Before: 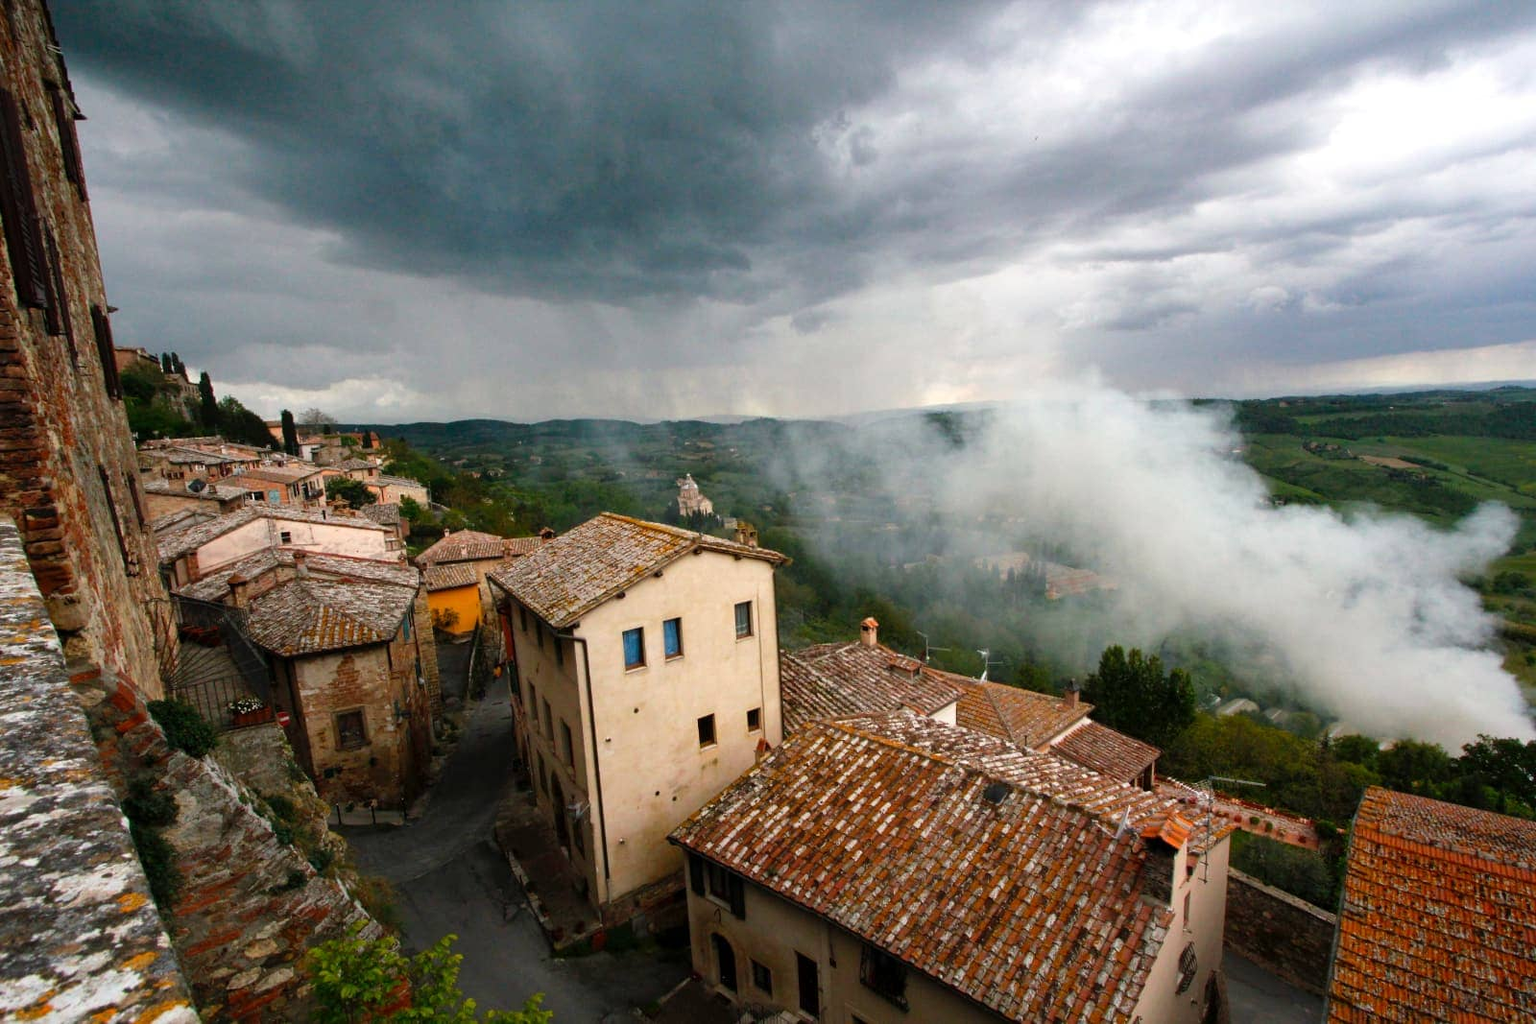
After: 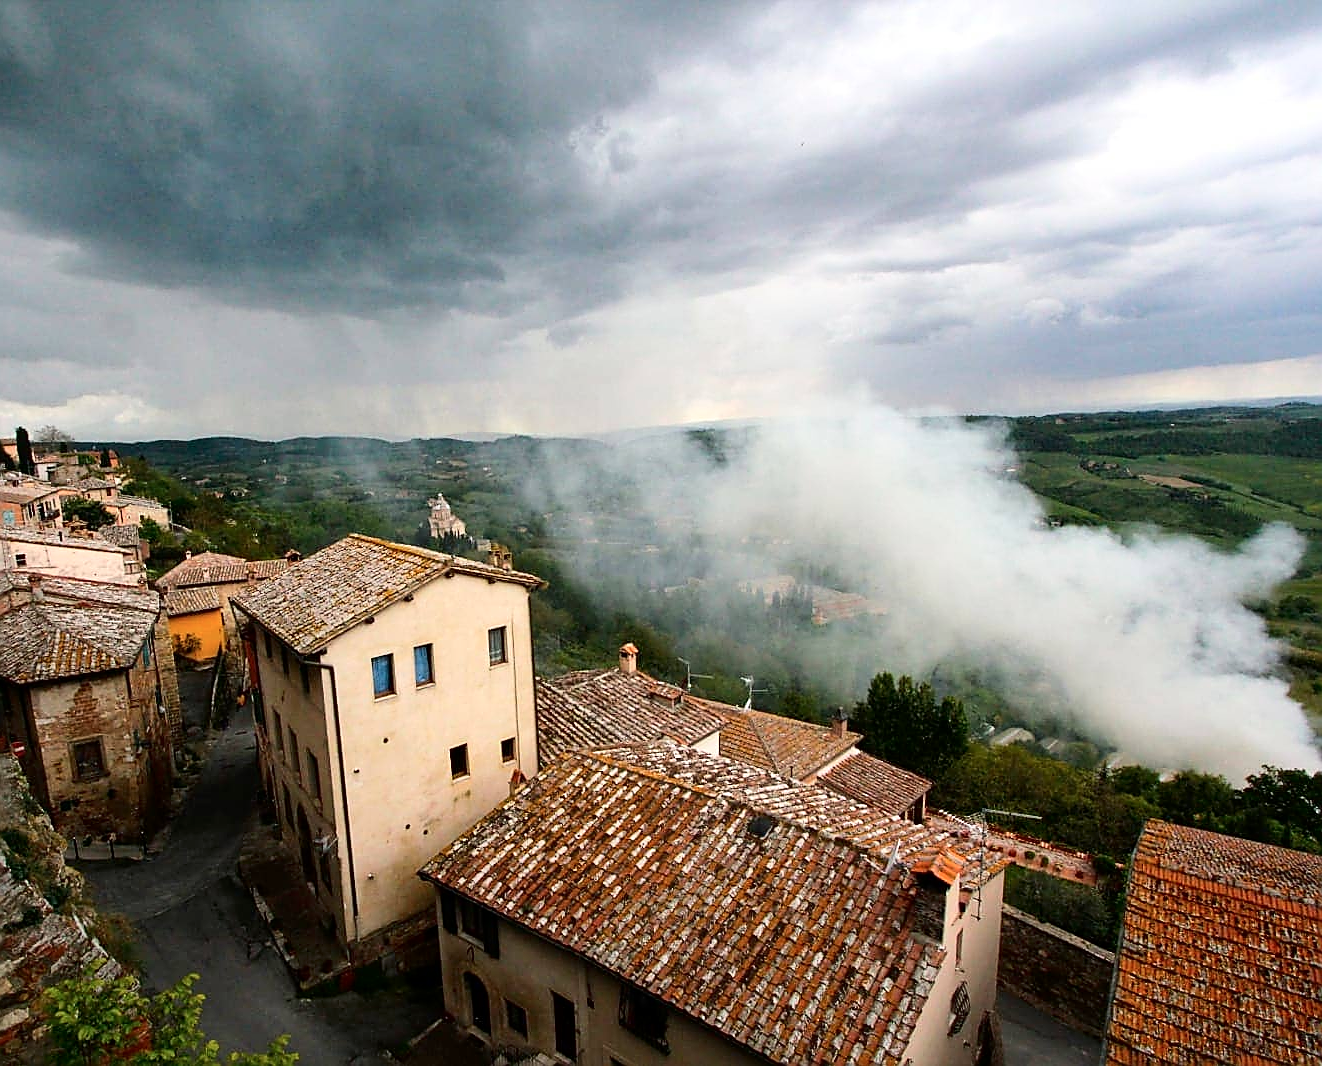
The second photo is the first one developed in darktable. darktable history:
sharpen: radius 1.36, amount 1.249, threshold 0.621
crop: left 17.341%, bottom 0.038%
tone curve: curves: ch0 [(0, 0) (0.004, 0.001) (0.133, 0.112) (0.325, 0.362) (0.832, 0.893) (1, 1)], color space Lab, independent channels, preserve colors none
